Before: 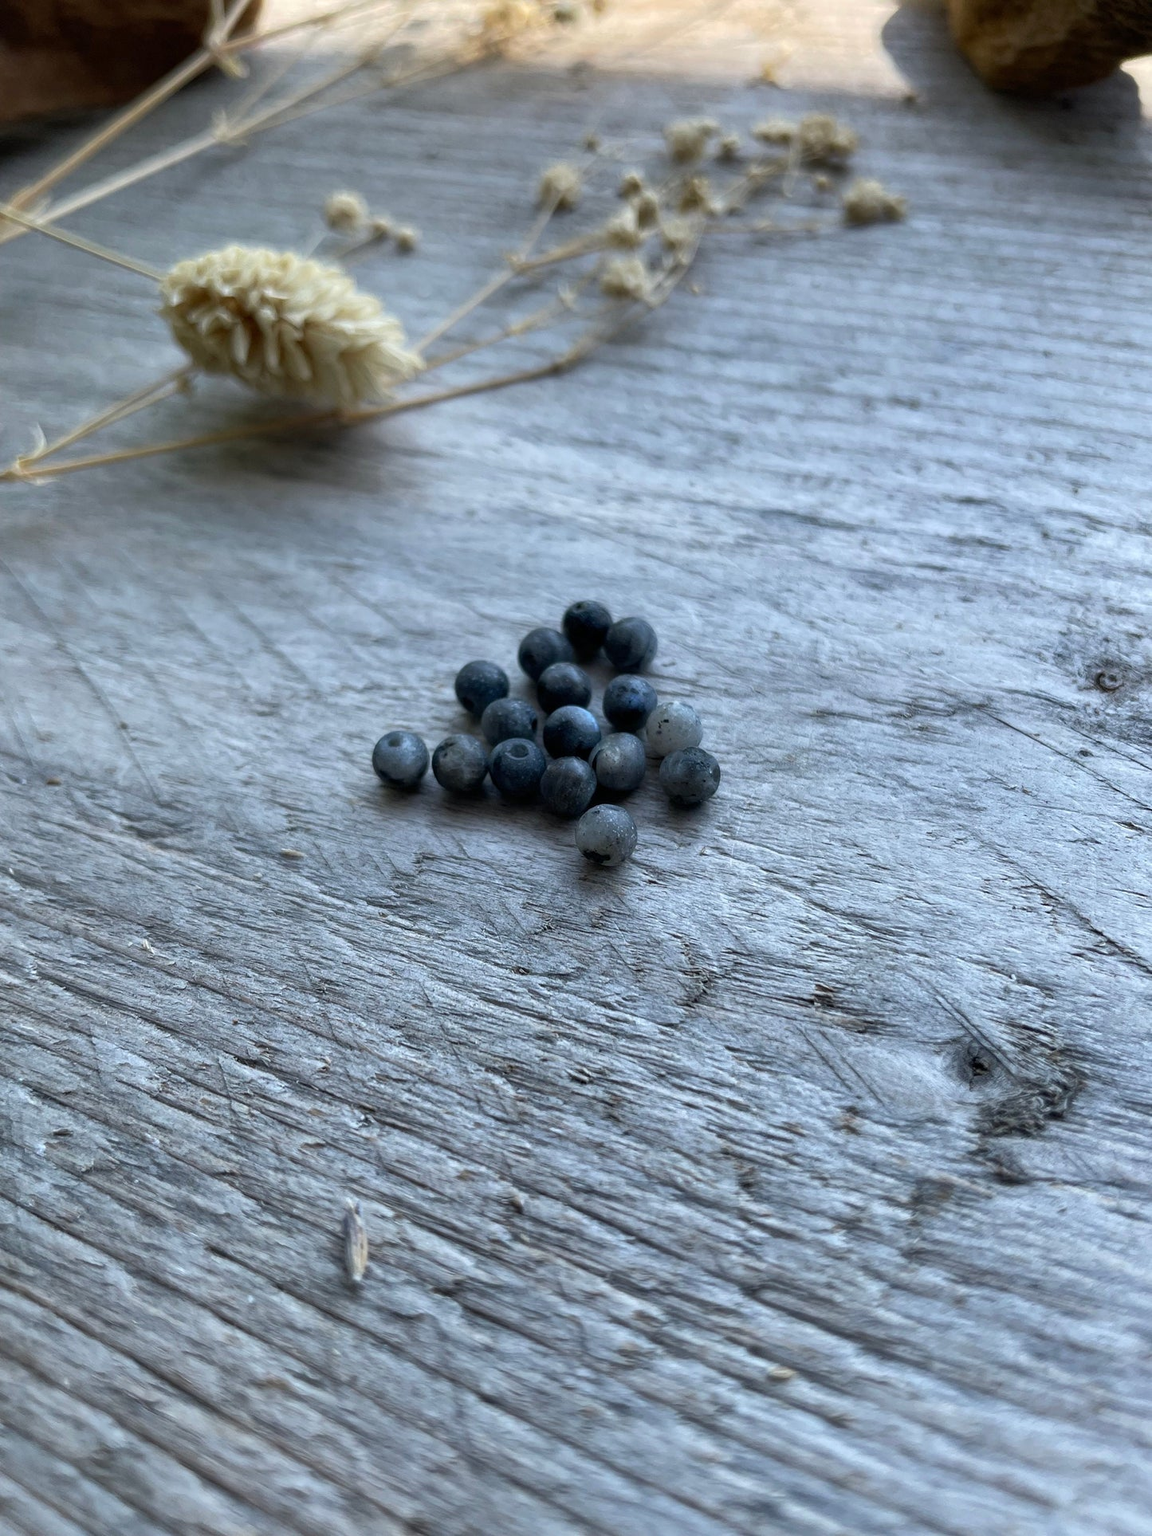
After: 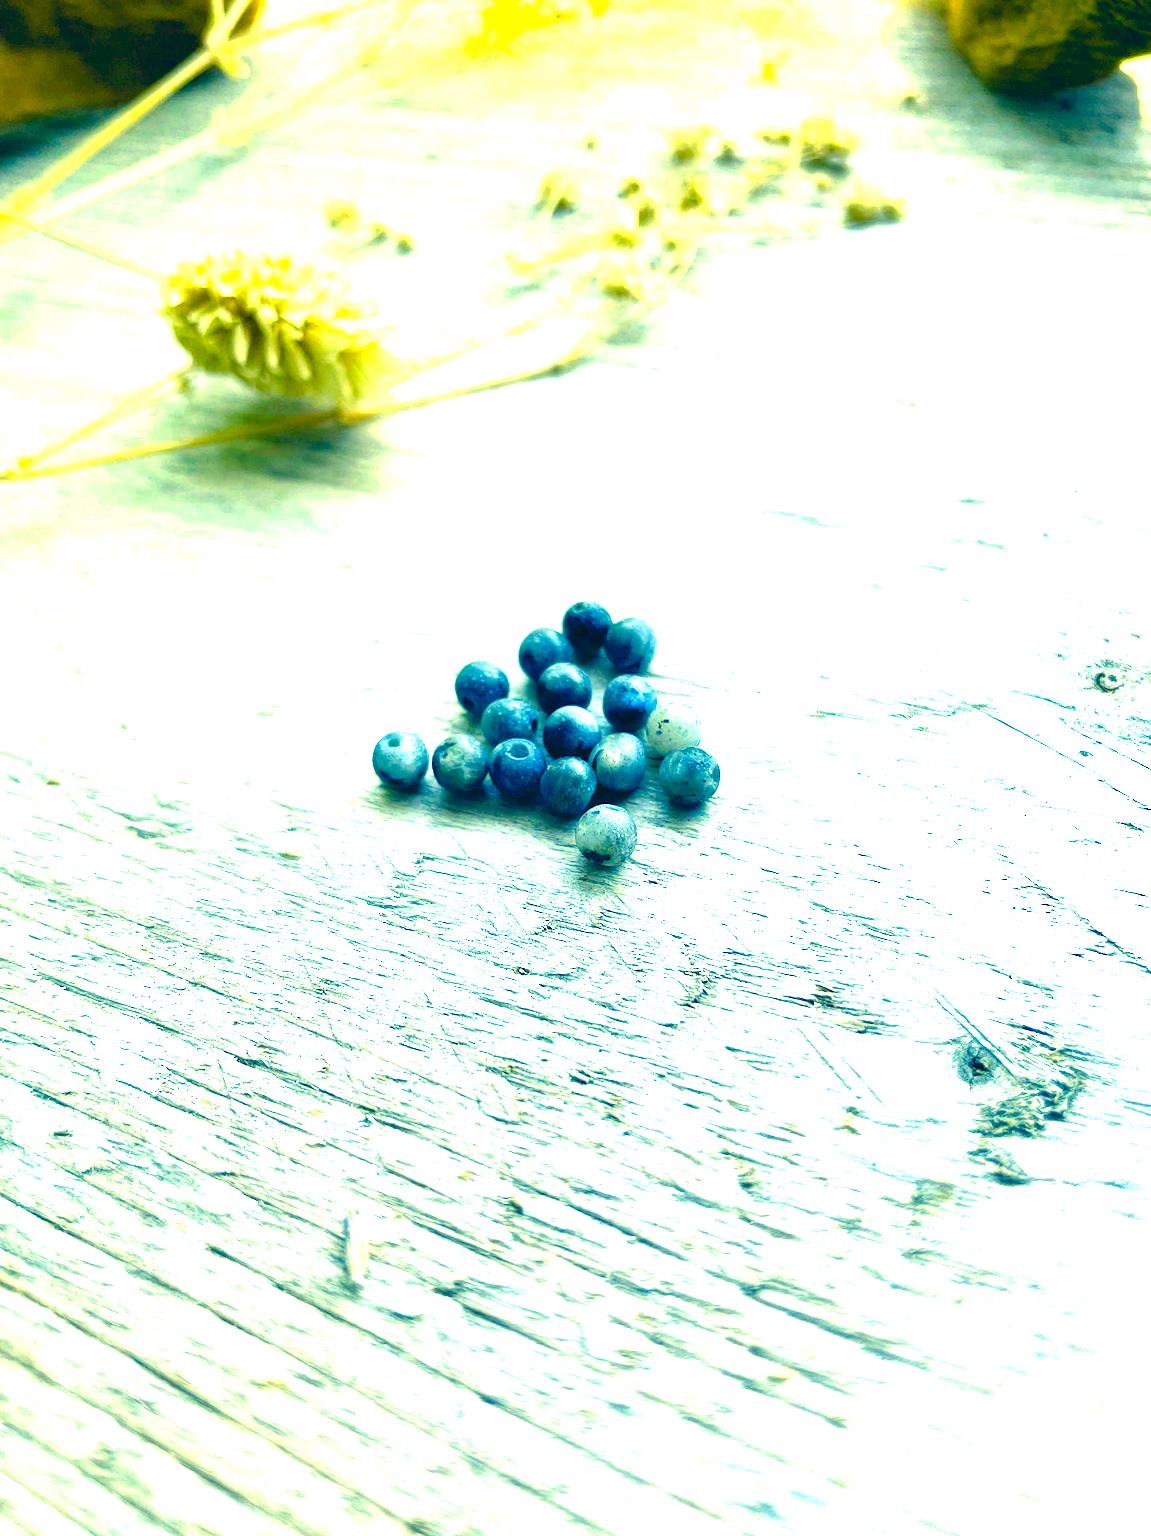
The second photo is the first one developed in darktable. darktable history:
color correction: highlights a* -15.58, highlights b* 40, shadows a* -40, shadows b* -26.18
color balance rgb: linear chroma grading › shadows 10%, linear chroma grading › highlights 10%, linear chroma grading › global chroma 15%, linear chroma grading › mid-tones 15%, perceptual saturation grading › global saturation 40%, perceptual saturation grading › highlights -25%, perceptual saturation grading › mid-tones 35%, perceptual saturation grading › shadows 35%, perceptual brilliance grading › global brilliance 11.29%, global vibrance 11.29%
exposure: exposure 2.25 EV, compensate highlight preservation false
